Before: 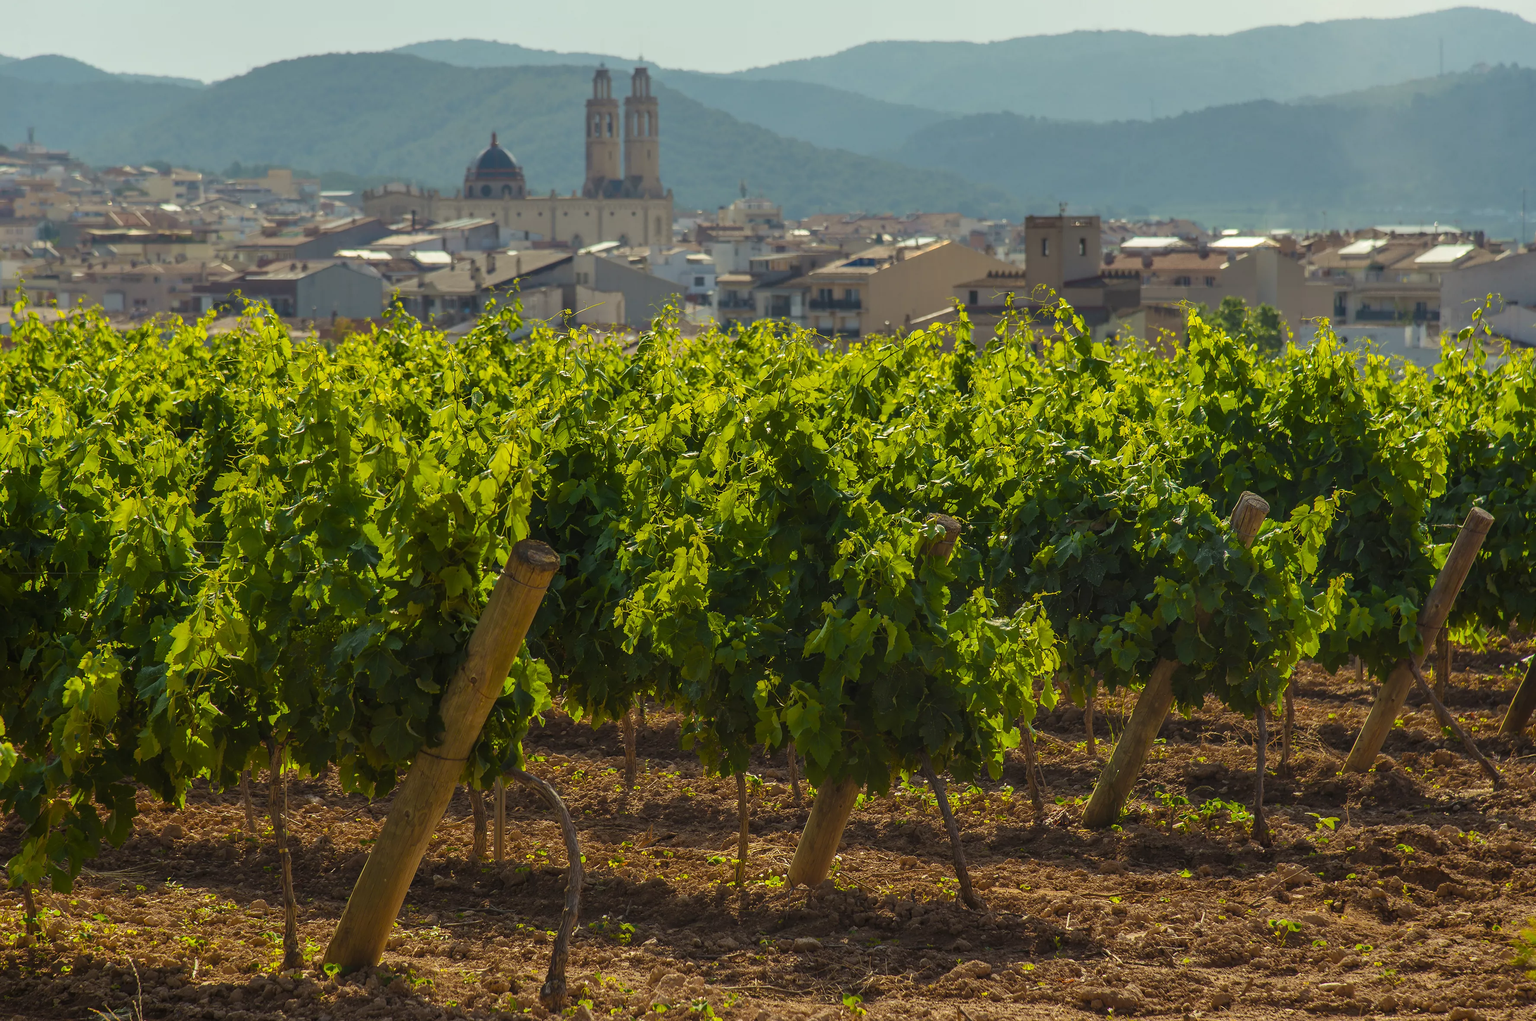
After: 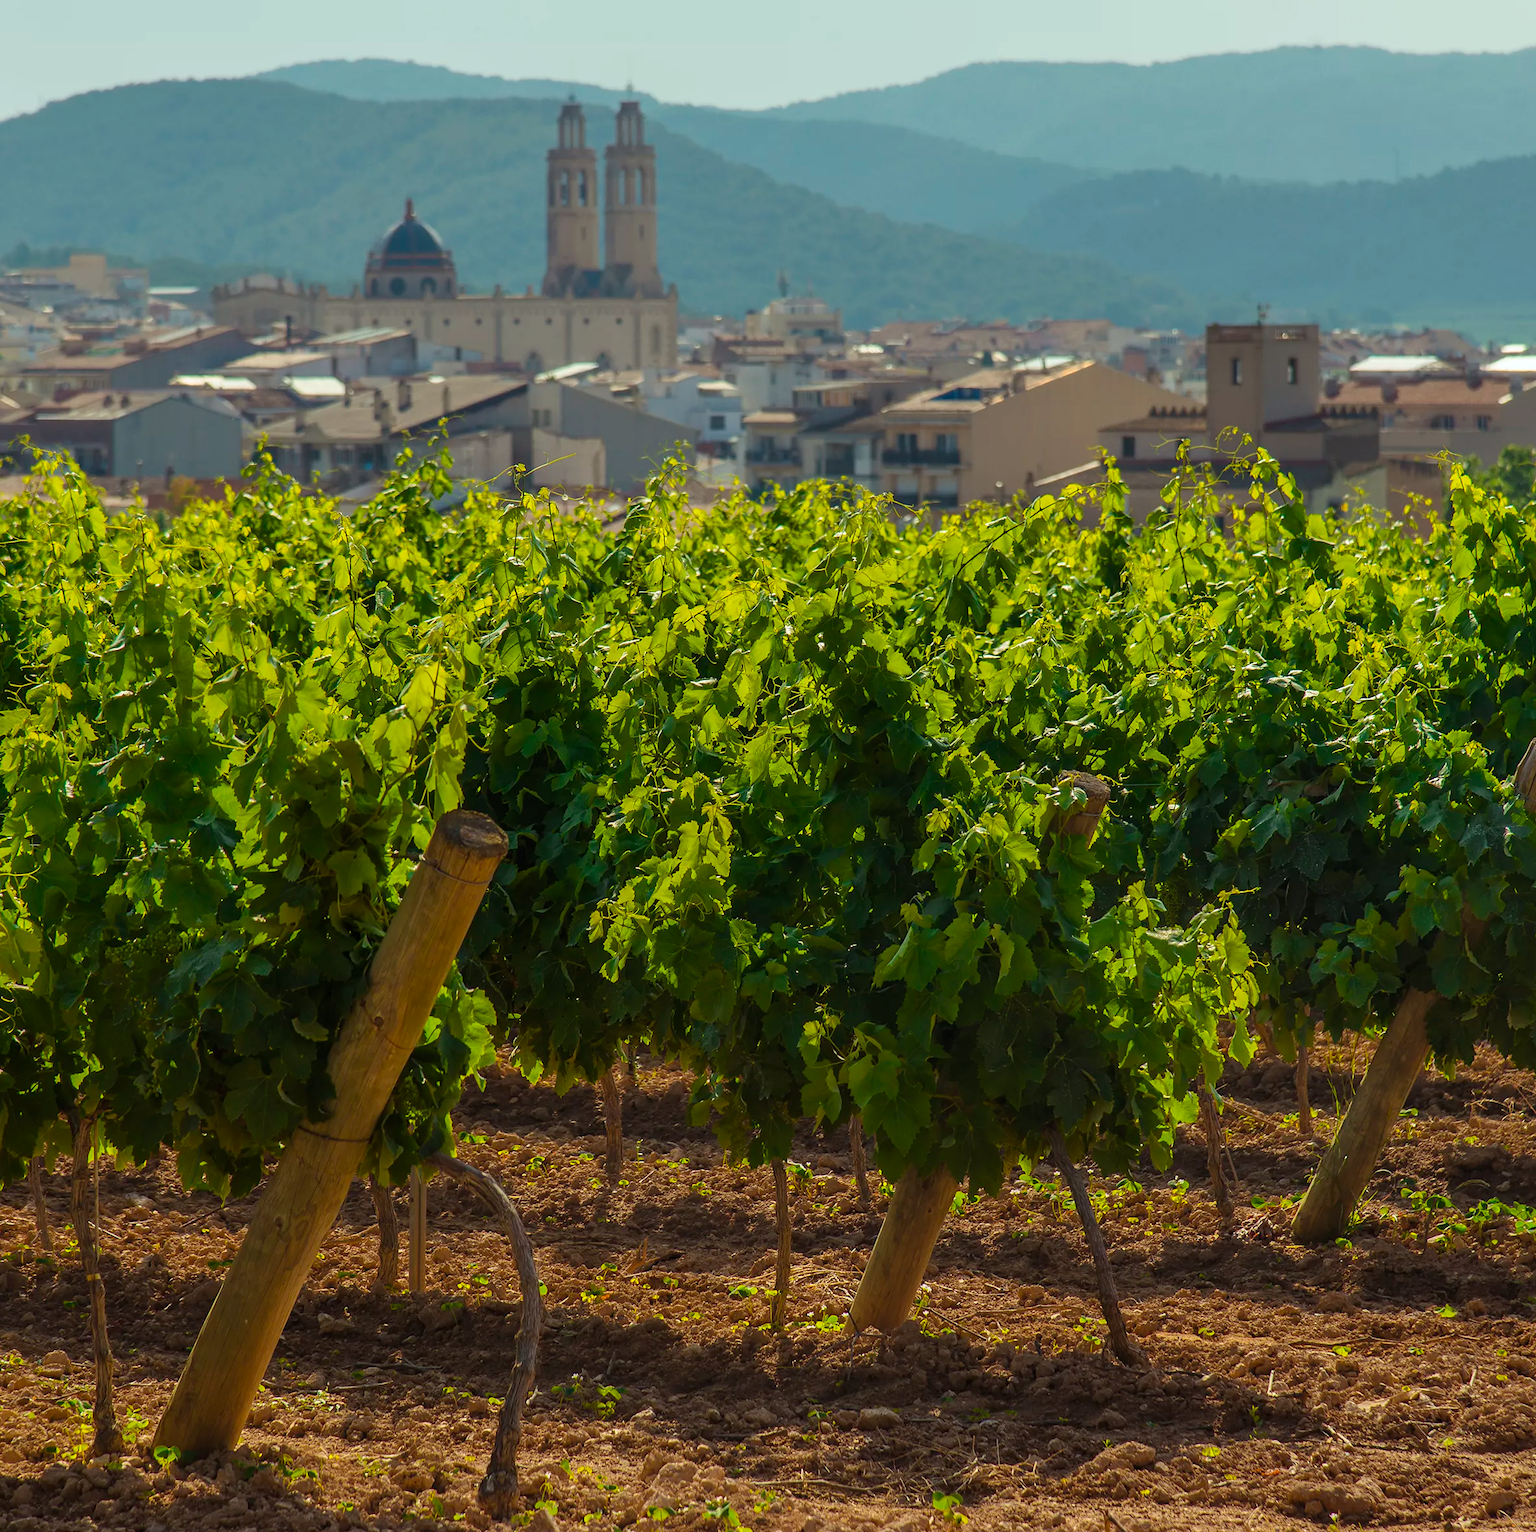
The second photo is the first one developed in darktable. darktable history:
white balance: red 0.986, blue 1.01
crop and rotate: left 14.436%, right 18.898%
